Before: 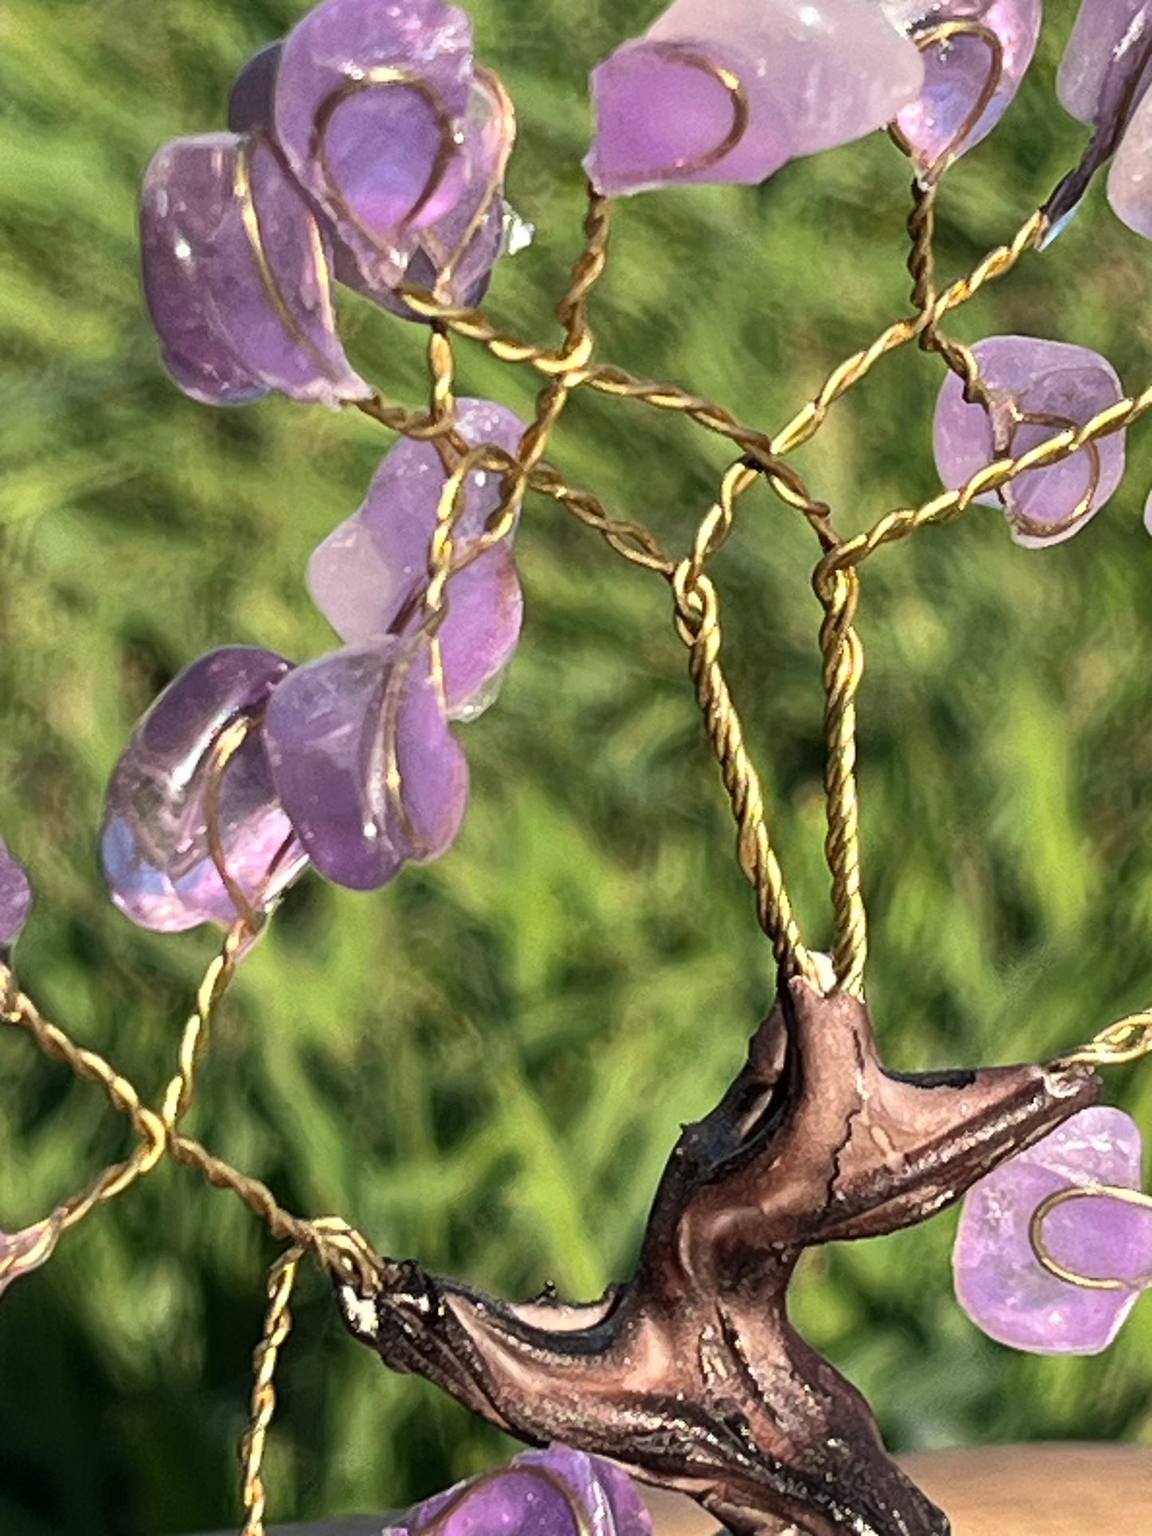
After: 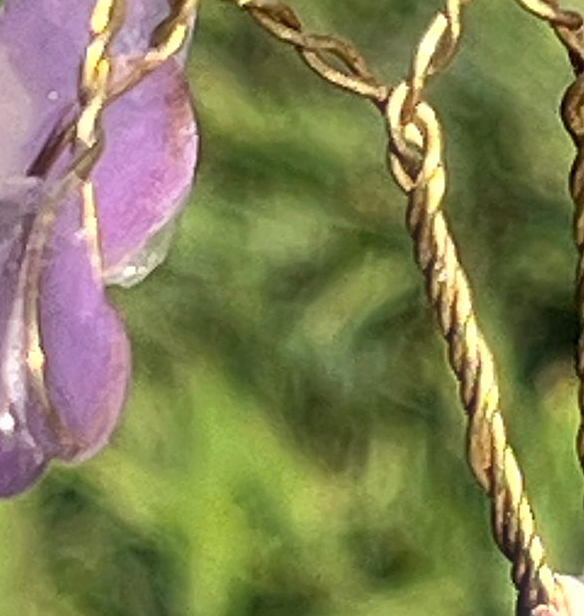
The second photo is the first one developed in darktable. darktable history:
sharpen: on, module defaults
bloom: size 5%, threshold 95%, strength 15%
crop: left 31.751%, top 32.172%, right 27.8%, bottom 35.83%
